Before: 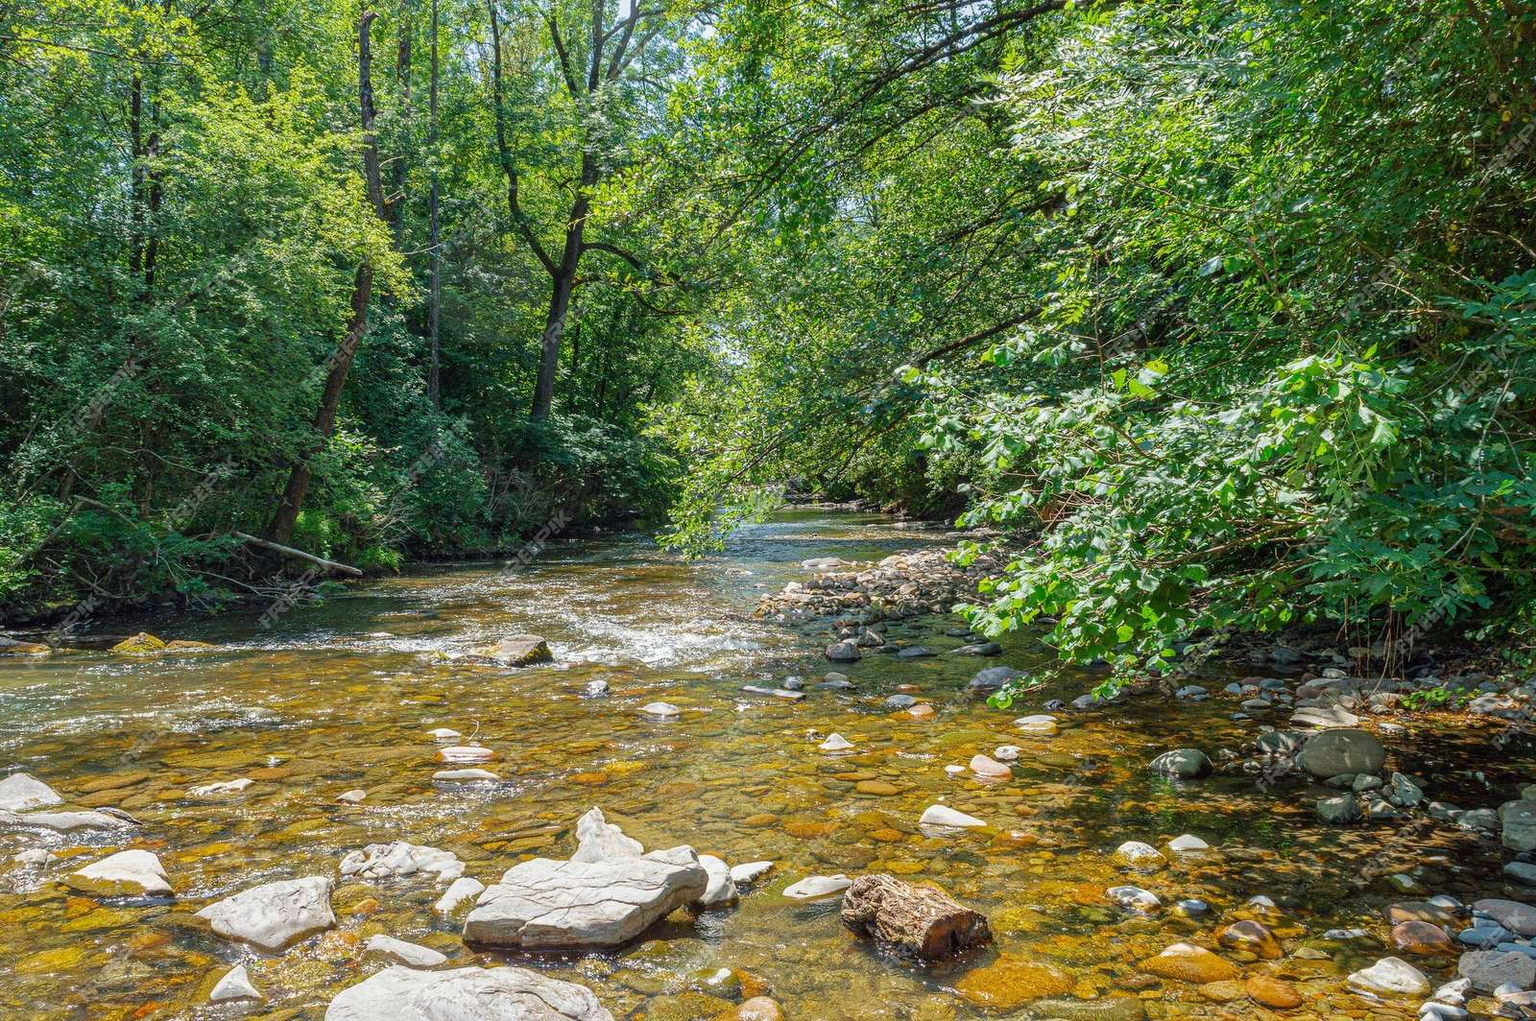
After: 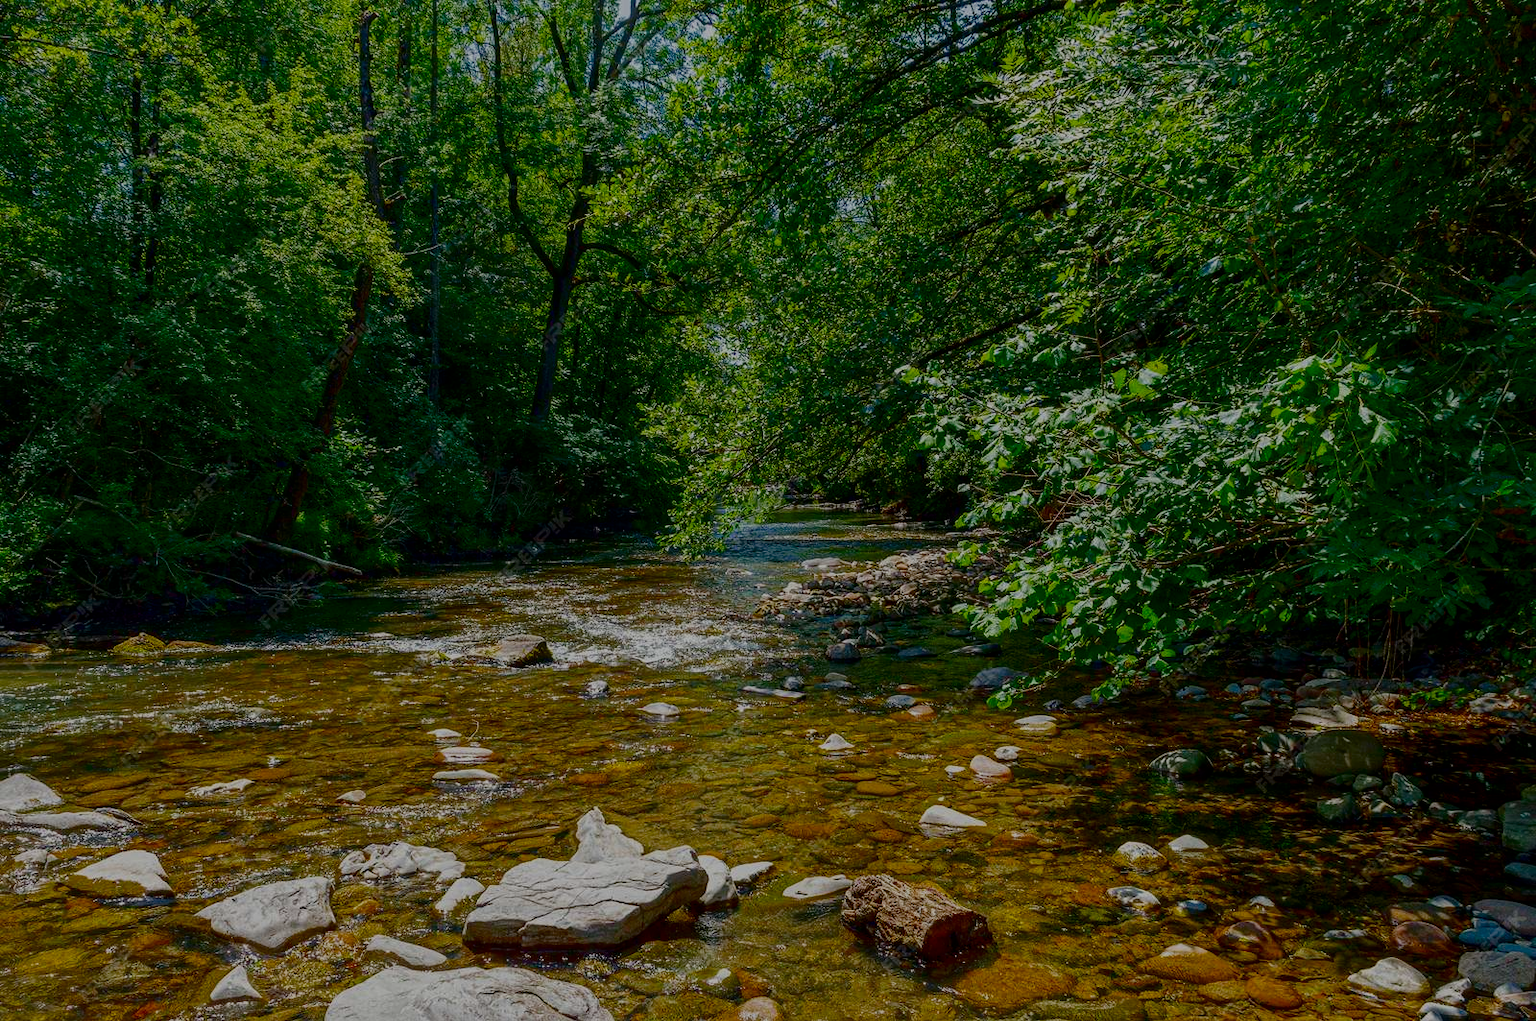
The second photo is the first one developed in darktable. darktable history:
color balance rgb: linear chroma grading › global chroma 0.795%, perceptual saturation grading › global saturation 34.758%, perceptual saturation grading › highlights -29.807%, perceptual saturation grading › shadows 35.225%
contrast brightness saturation: brightness -0.514
filmic rgb: black relative exposure -7.65 EV, white relative exposure 4.56 EV, hardness 3.61, contrast in shadows safe
